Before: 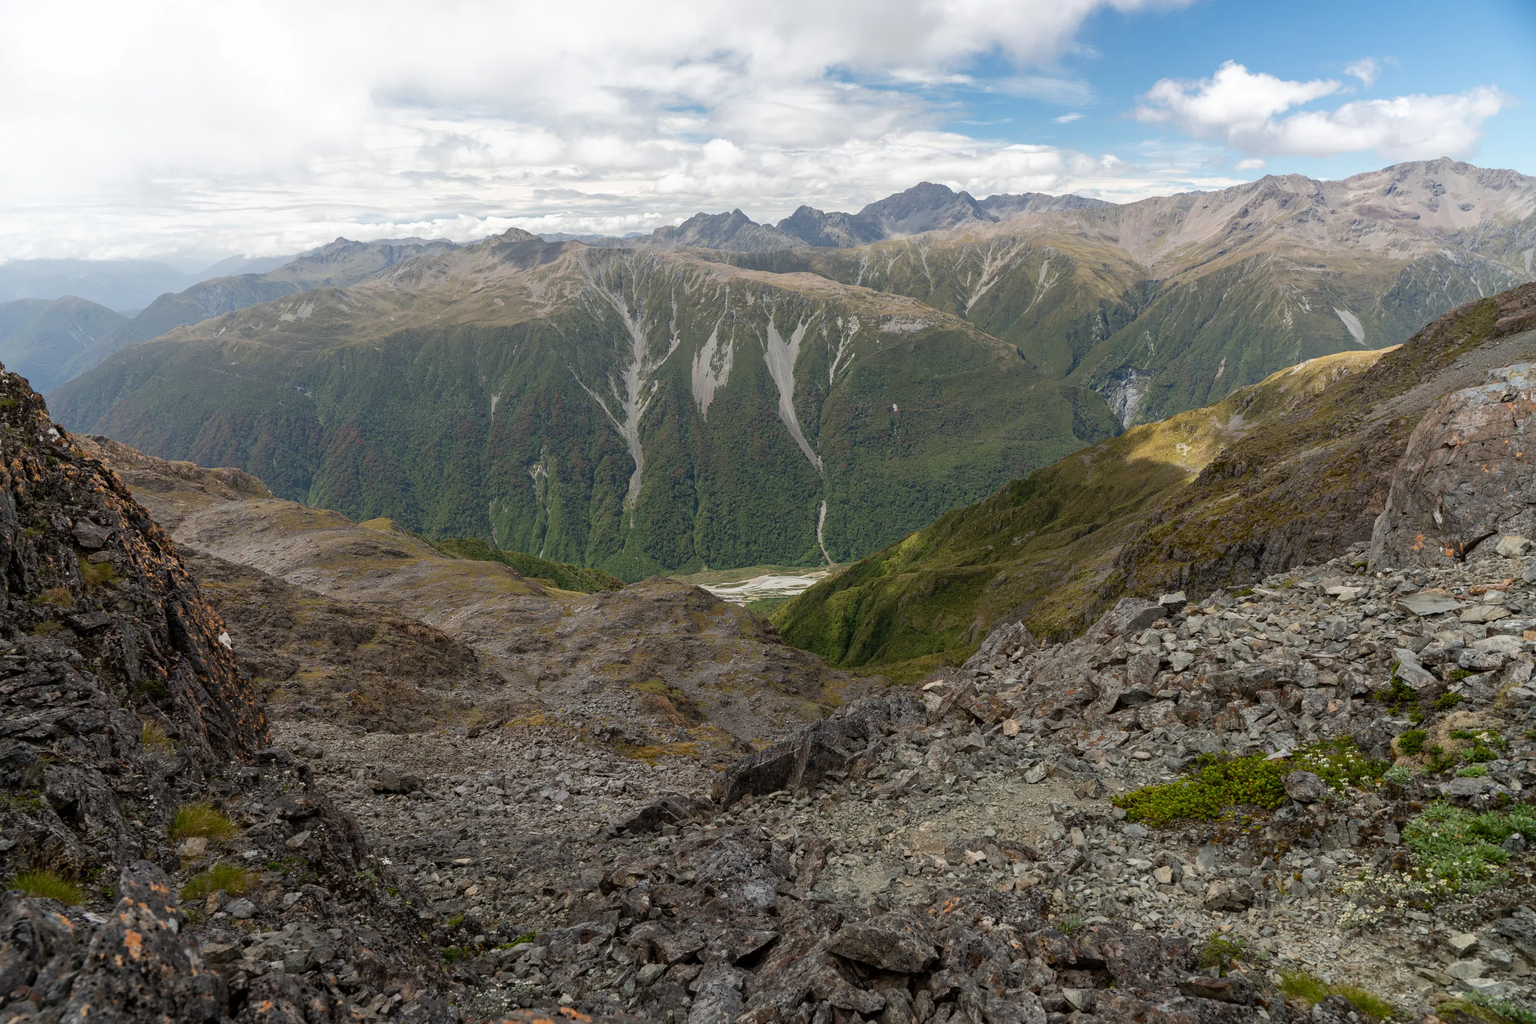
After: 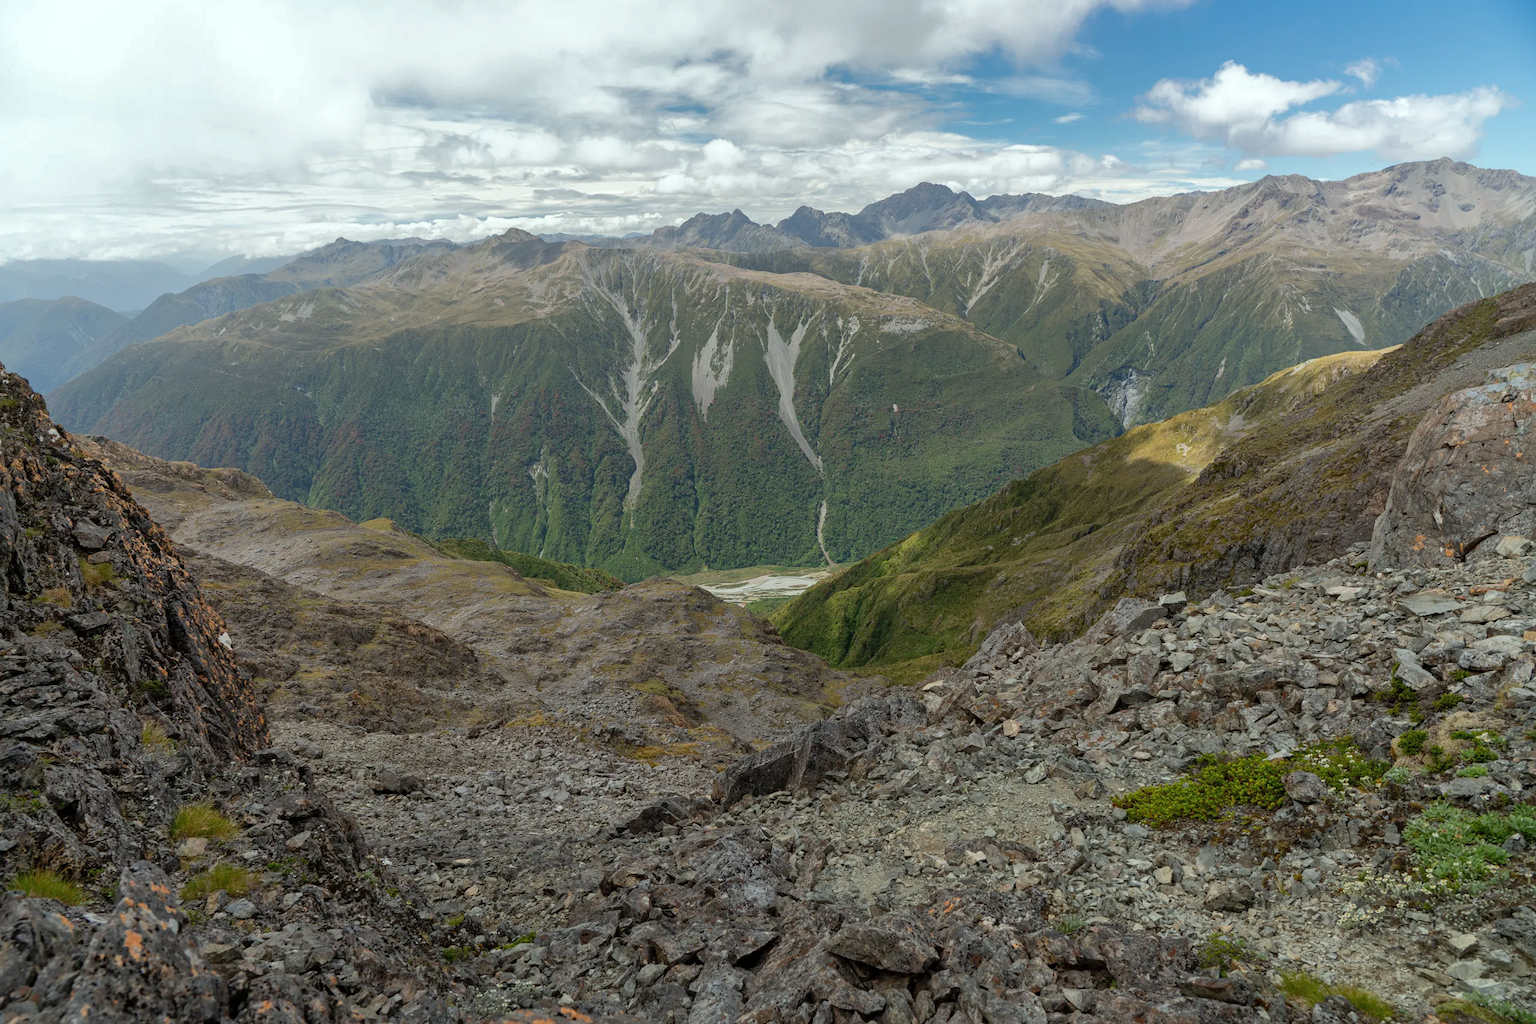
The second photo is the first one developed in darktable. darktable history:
color calibration: illuminant Planckian (black body), x 0.352, y 0.352, temperature 4769.81 K
shadows and highlights: on, module defaults
